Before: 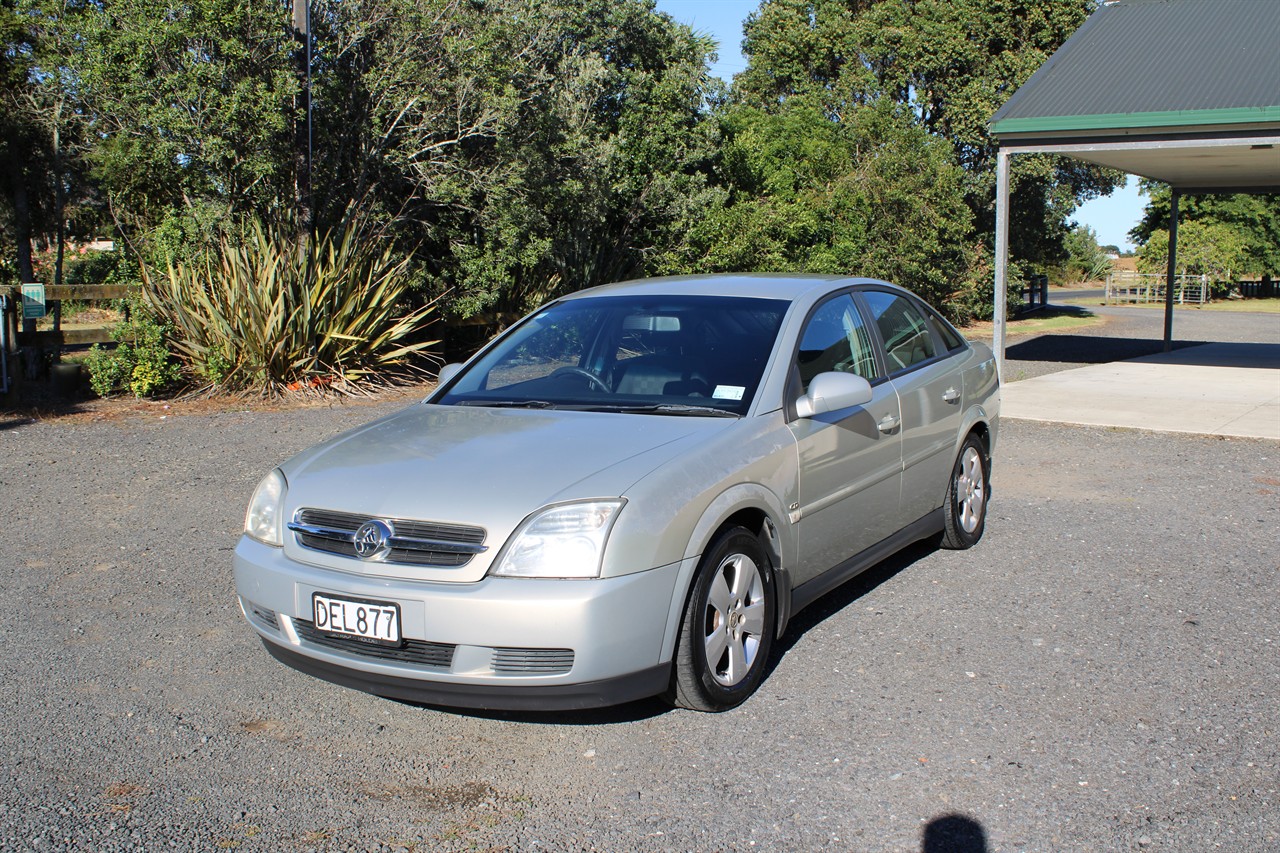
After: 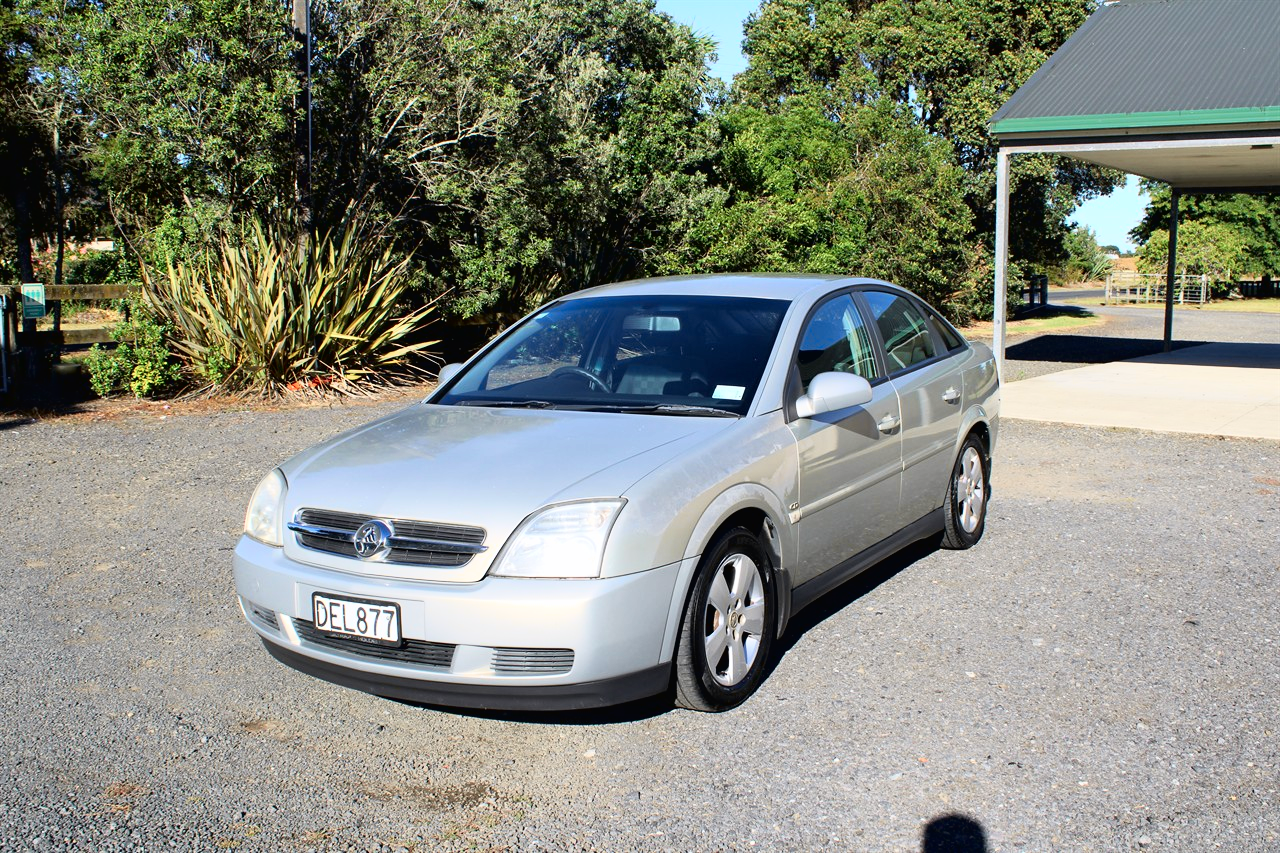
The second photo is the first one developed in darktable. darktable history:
tone curve: curves: ch0 [(0, 0.013) (0.054, 0.018) (0.205, 0.191) (0.289, 0.292) (0.39, 0.424) (0.493, 0.551) (0.647, 0.752) (0.778, 0.895) (1, 0.998)]; ch1 [(0, 0) (0.385, 0.343) (0.439, 0.415) (0.494, 0.495) (0.501, 0.501) (0.51, 0.509) (0.54, 0.546) (0.586, 0.606) (0.66, 0.701) (0.783, 0.804) (1, 1)]; ch2 [(0, 0) (0.32, 0.281) (0.403, 0.399) (0.441, 0.428) (0.47, 0.469) (0.498, 0.496) (0.524, 0.538) (0.566, 0.579) (0.633, 0.665) (0.7, 0.711) (1, 1)], color space Lab, independent channels, preserve colors none
